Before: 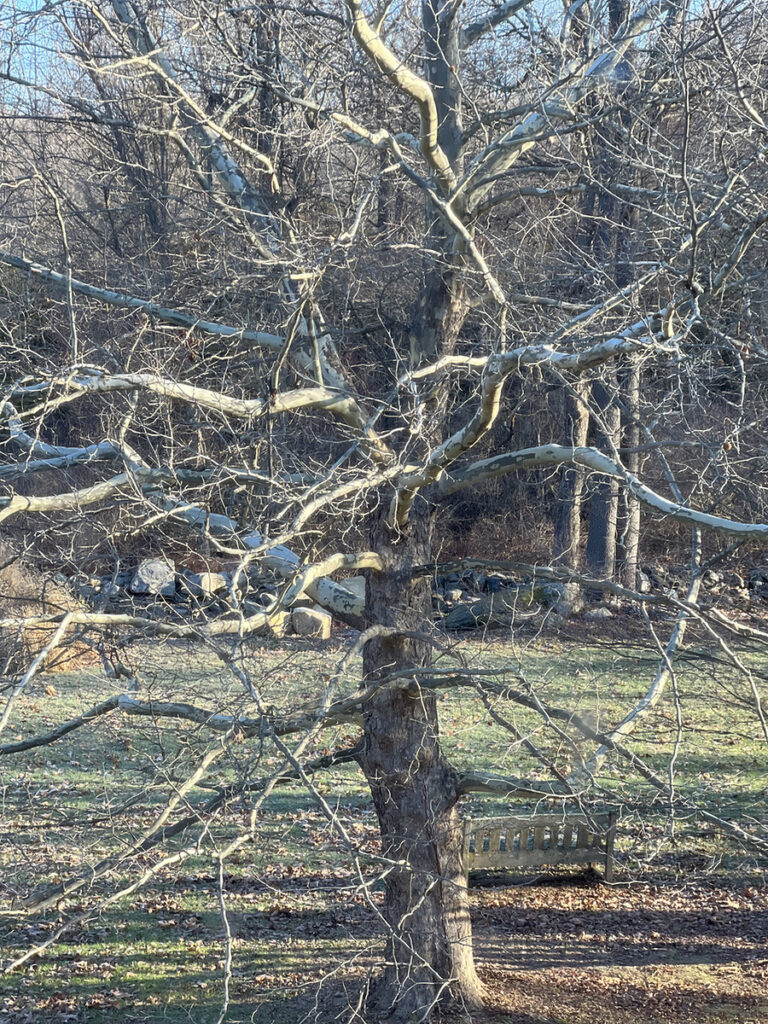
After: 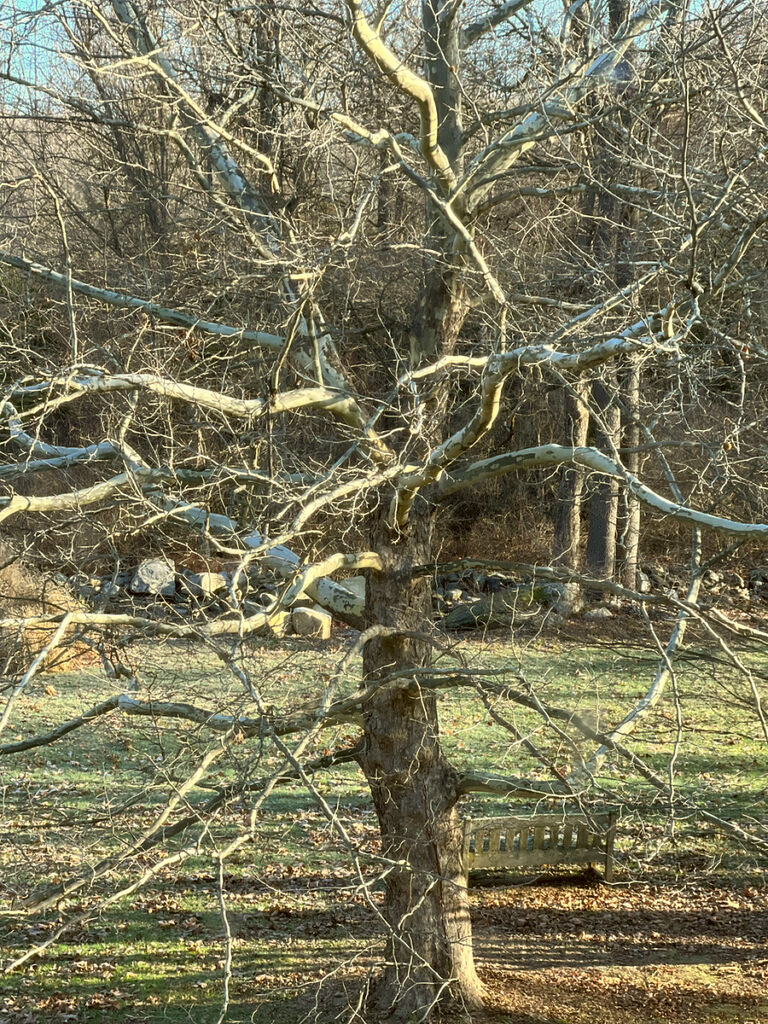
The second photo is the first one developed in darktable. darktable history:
rgb curve: curves: ch0 [(0, 0) (0.078, 0.051) (0.929, 0.956) (1, 1)], compensate middle gray true
color correction: highlights a* -1.43, highlights b* 10.12, shadows a* 0.395, shadows b* 19.35
